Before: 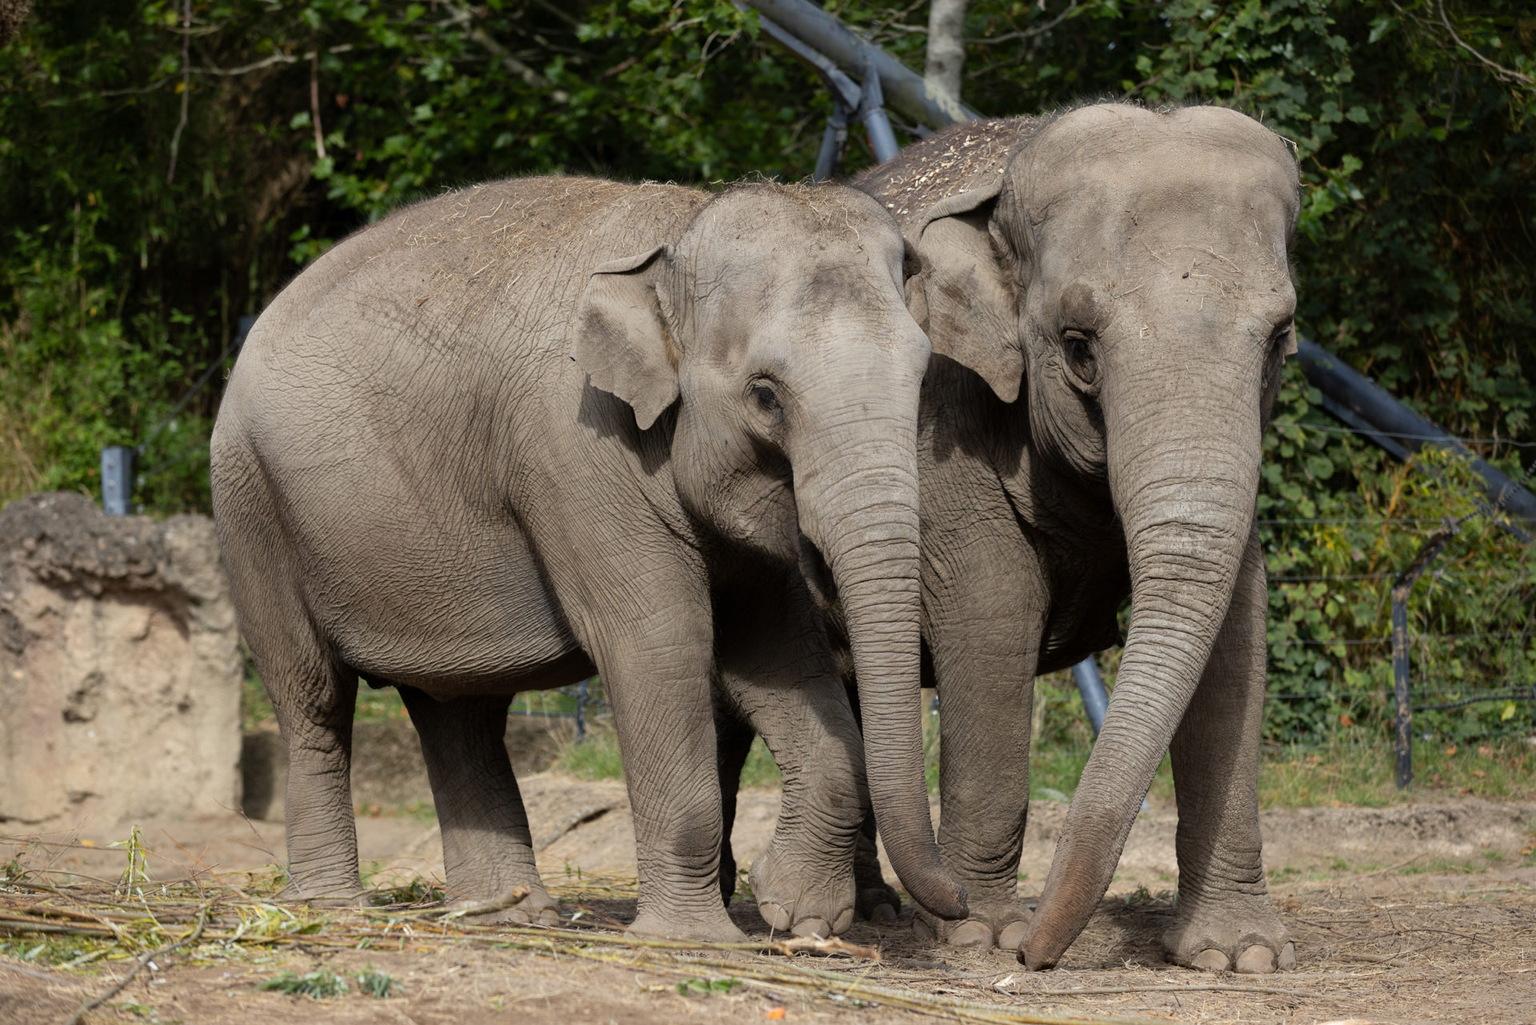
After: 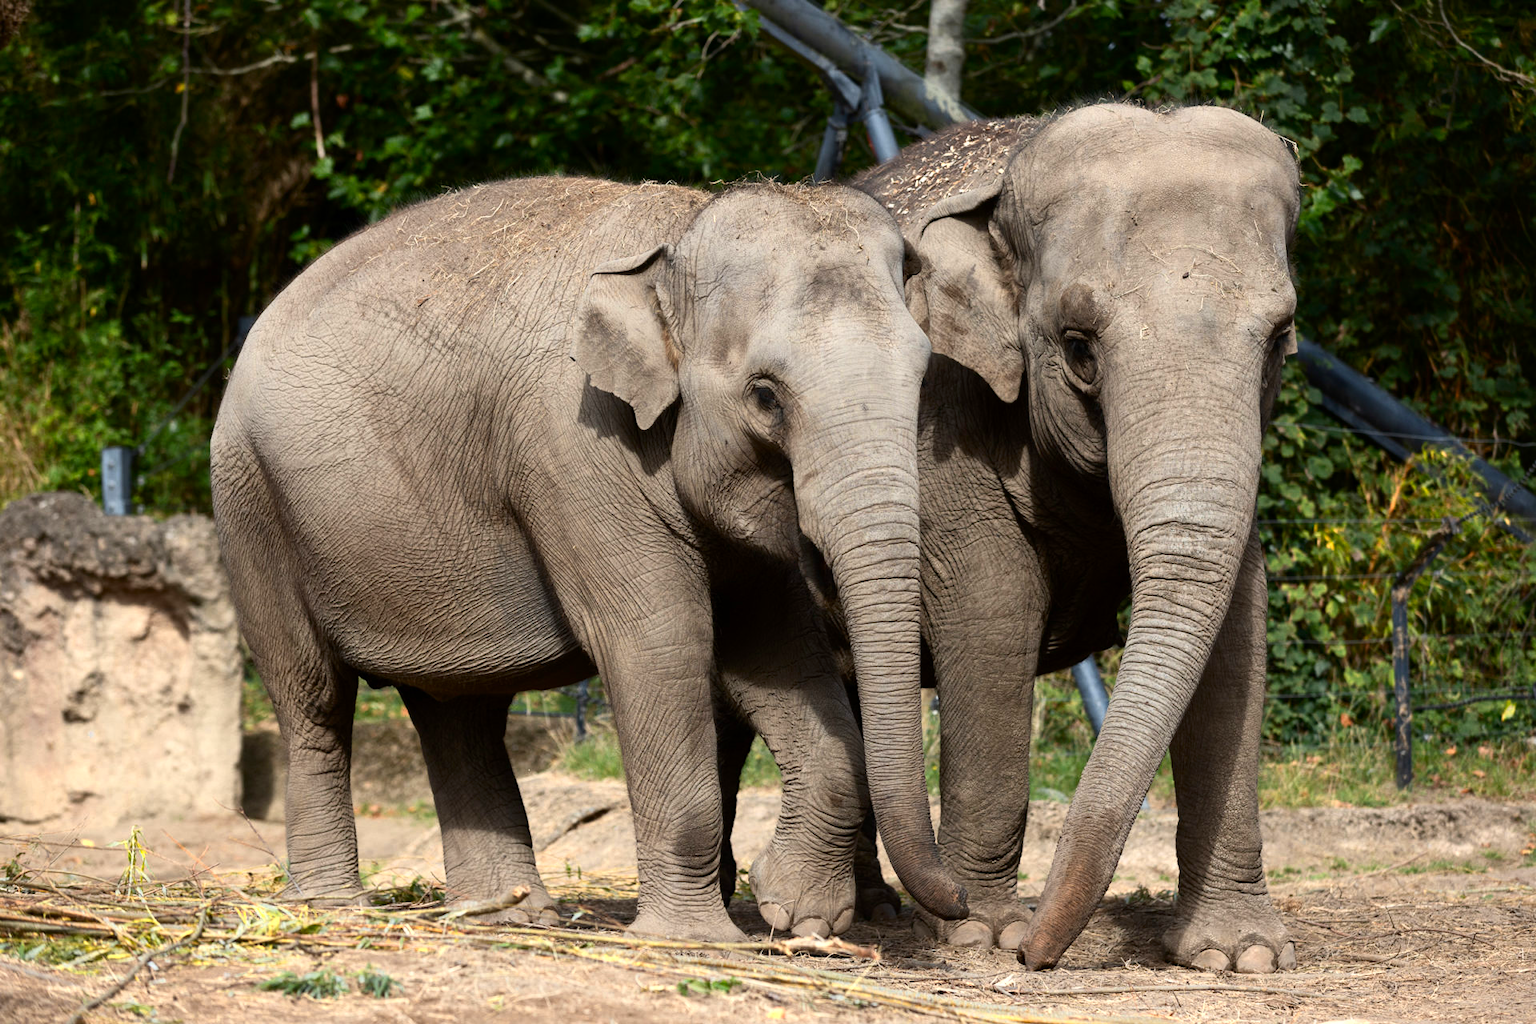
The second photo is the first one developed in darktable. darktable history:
contrast brightness saturation: contrast 0.18, saturation 0.3
color zones: curves: ch0 [(0.018, 0.548) (0.224, 0.64) (0.425, 0.447) (0.675, 0.575) (0.732, 0.579)]; ch1 [(0.066, 0.487) (0.25, 0.5) (0.404, 0.43) (0.75, 0.421) (0.956, 0.421)]; ch2 [(0.044, 0.561) (0.215, 0.465) (0.399, 0.544) (0.465, 0.548) (0.614, 0.447) (0.724, 0.43) (0.882, 0.623) (0.956, 0.632)]
